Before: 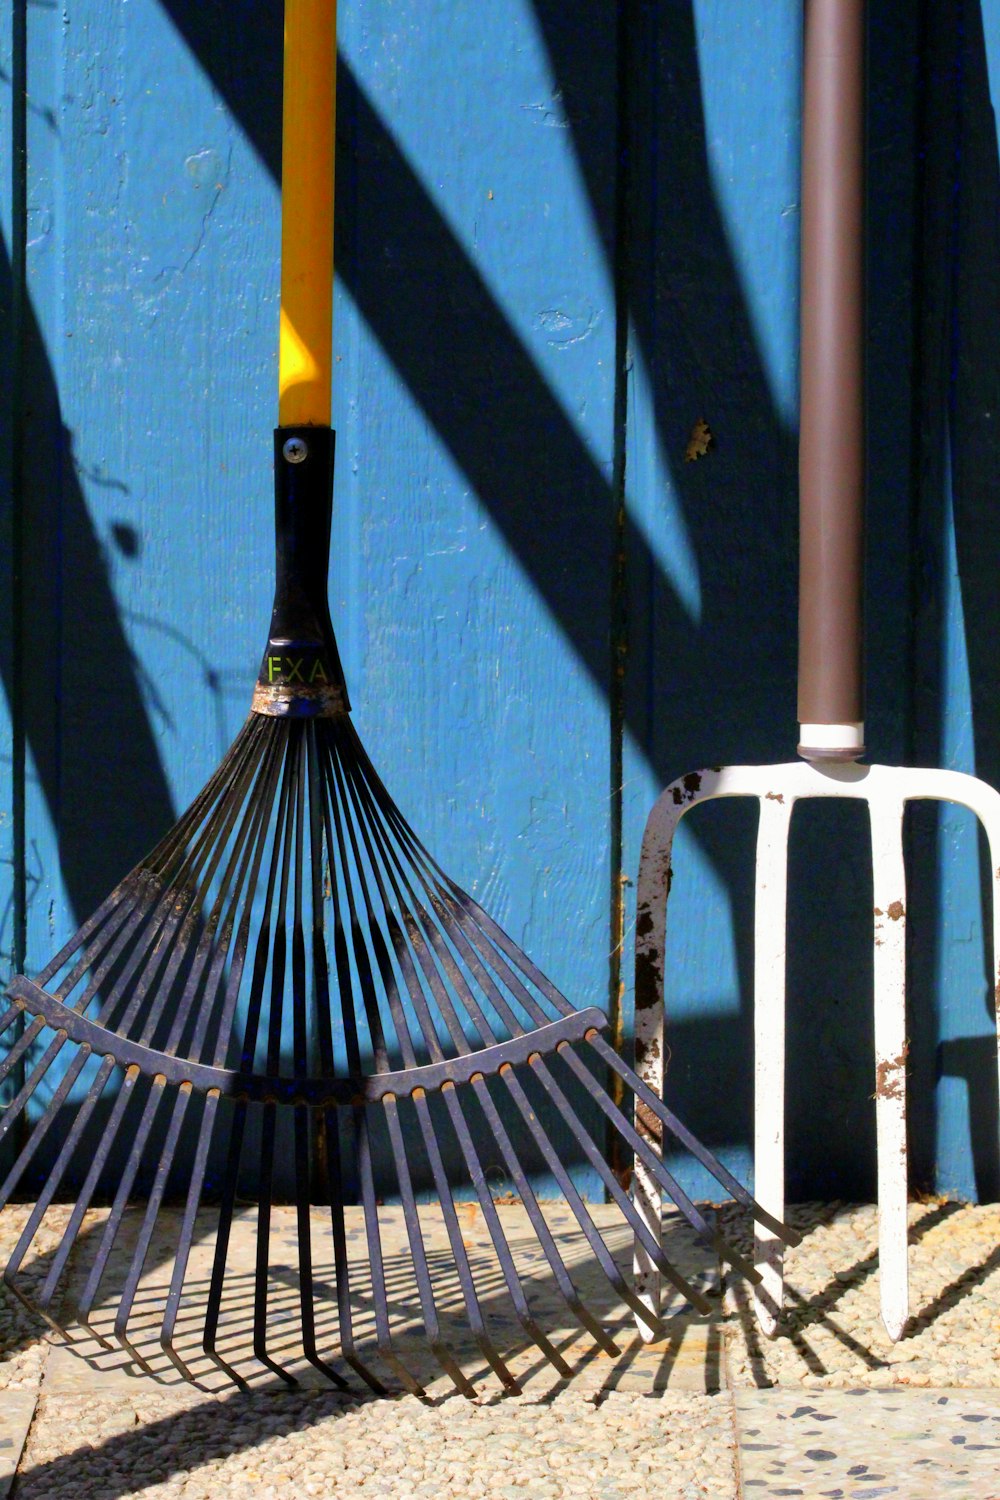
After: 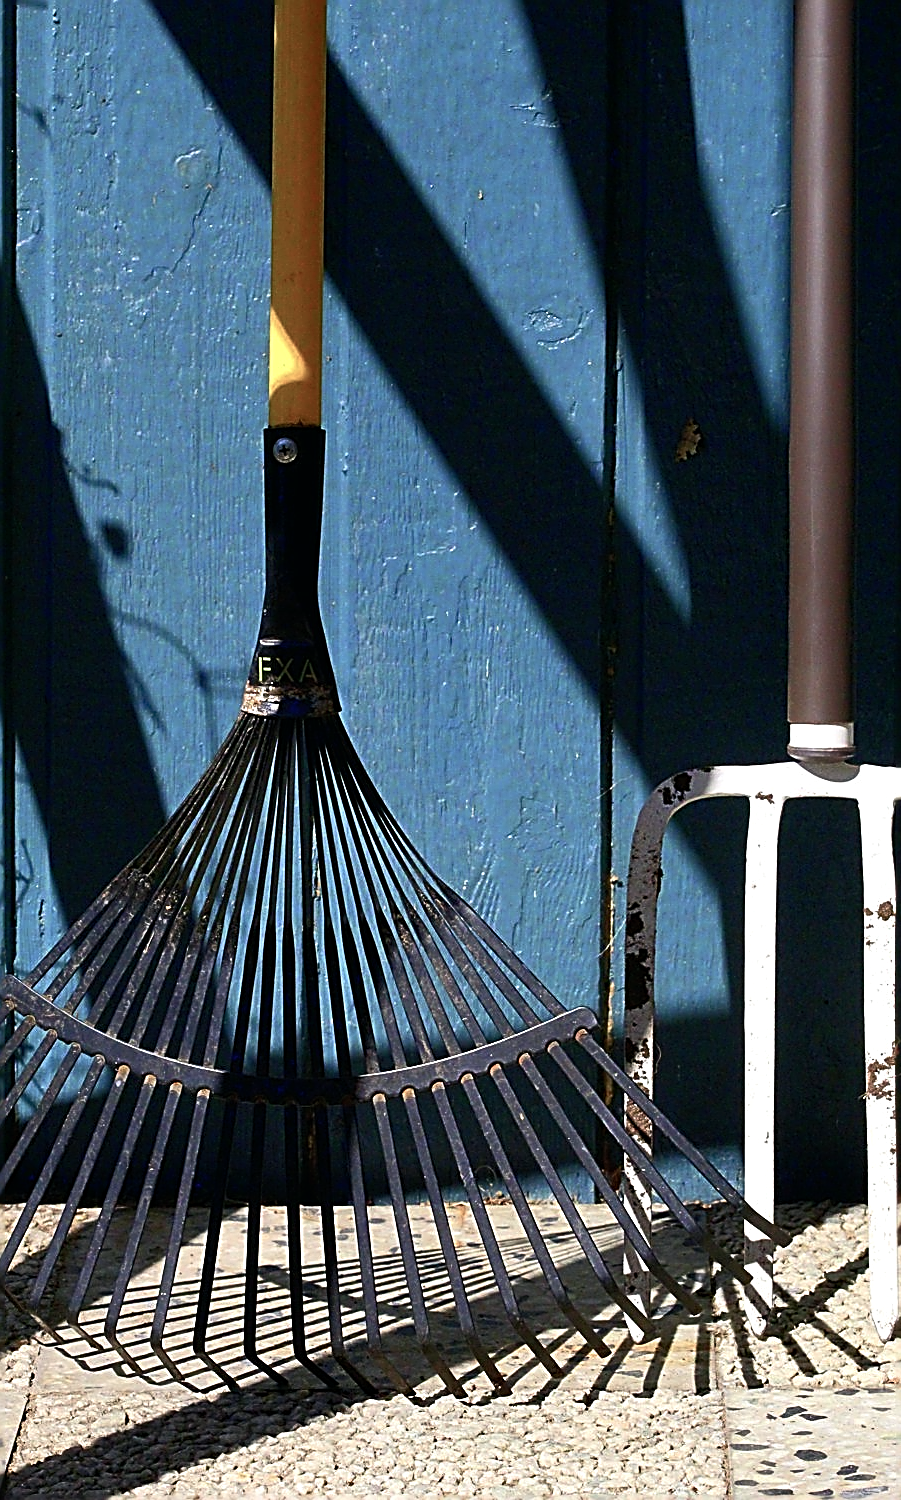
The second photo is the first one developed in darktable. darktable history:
crop and rotate: left 1.088%, right 8.807%
color balance rgb: perceptual saturation grading › highlights -31.88%, perceptual saturation grading › mid-tones 5.8%, perceptual saturation grading › shadows 18.12%, perceptual brilliance grading › highlights 3.62%, perceptual brilliance grading › mid-tones -18.12%, perceptual brilliance grading › shadows -41.3%
sharpen: amount 1.861
color balance: mode lift, gamma, gain (sRGB), lift [1, 1, 1.022, 1.026]
